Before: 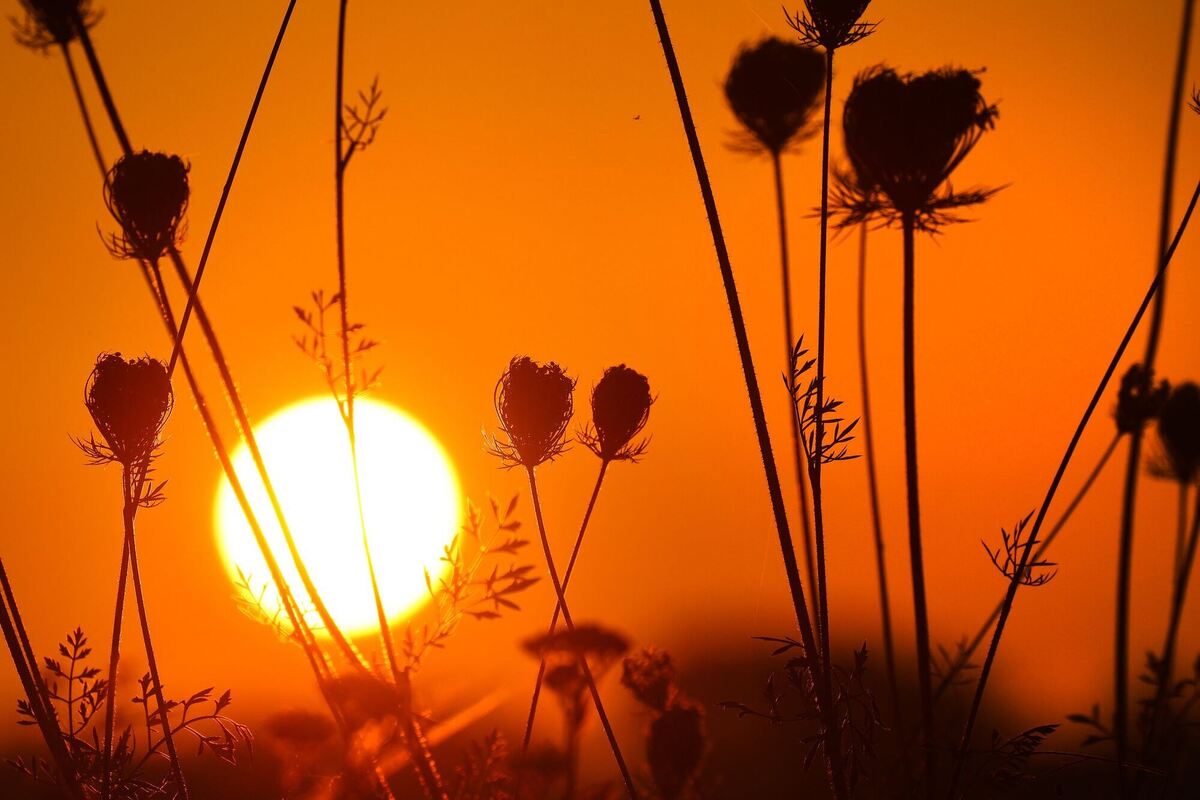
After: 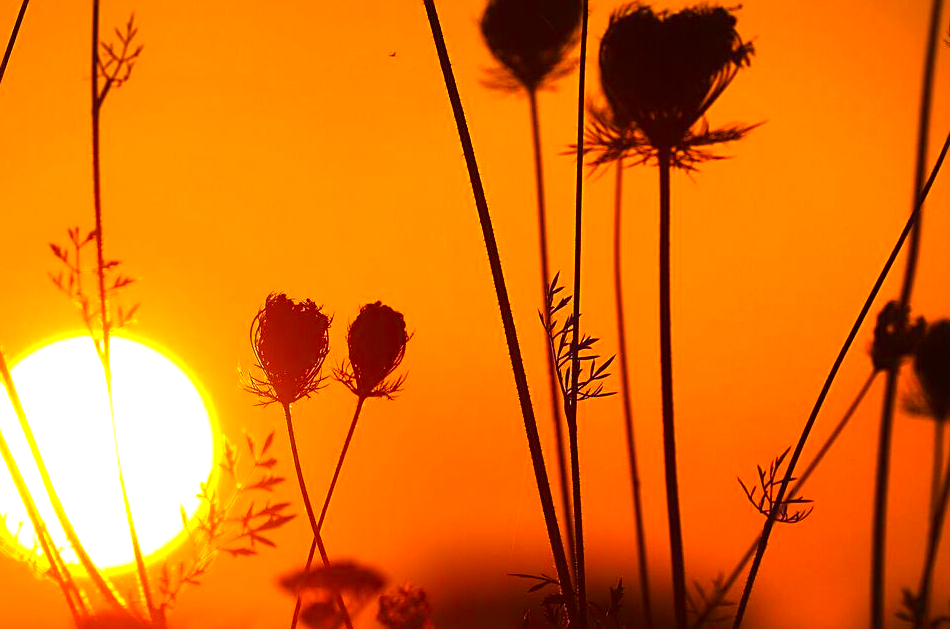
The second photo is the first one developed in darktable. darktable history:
local contrast: mode bilateral grid, contrast 20, coarseness 100, detail 150%, midtone range 0.2
color balance rgb: perceptual saturation grading › global saturation 25.806%, global vibrance 20%
crop and rotate: left 20.403%, top 7.986%, right 0.421%, bottom 13.358%
exposure: black level correction 0, exposure 0.699 EV, compensate highlight preservation false
sharpen: on, module defaults
base curve: curves: ch0 [(0, 0) (0.297, 0.298) (1, 1)]
contrast equalizer: y [[0.5, 0.542, 0.583, 0.625, 0.667, 0.708], [0.5 ×6], [0.5 ×6], [0 ×6], [0 ×6]], mix -0.297
